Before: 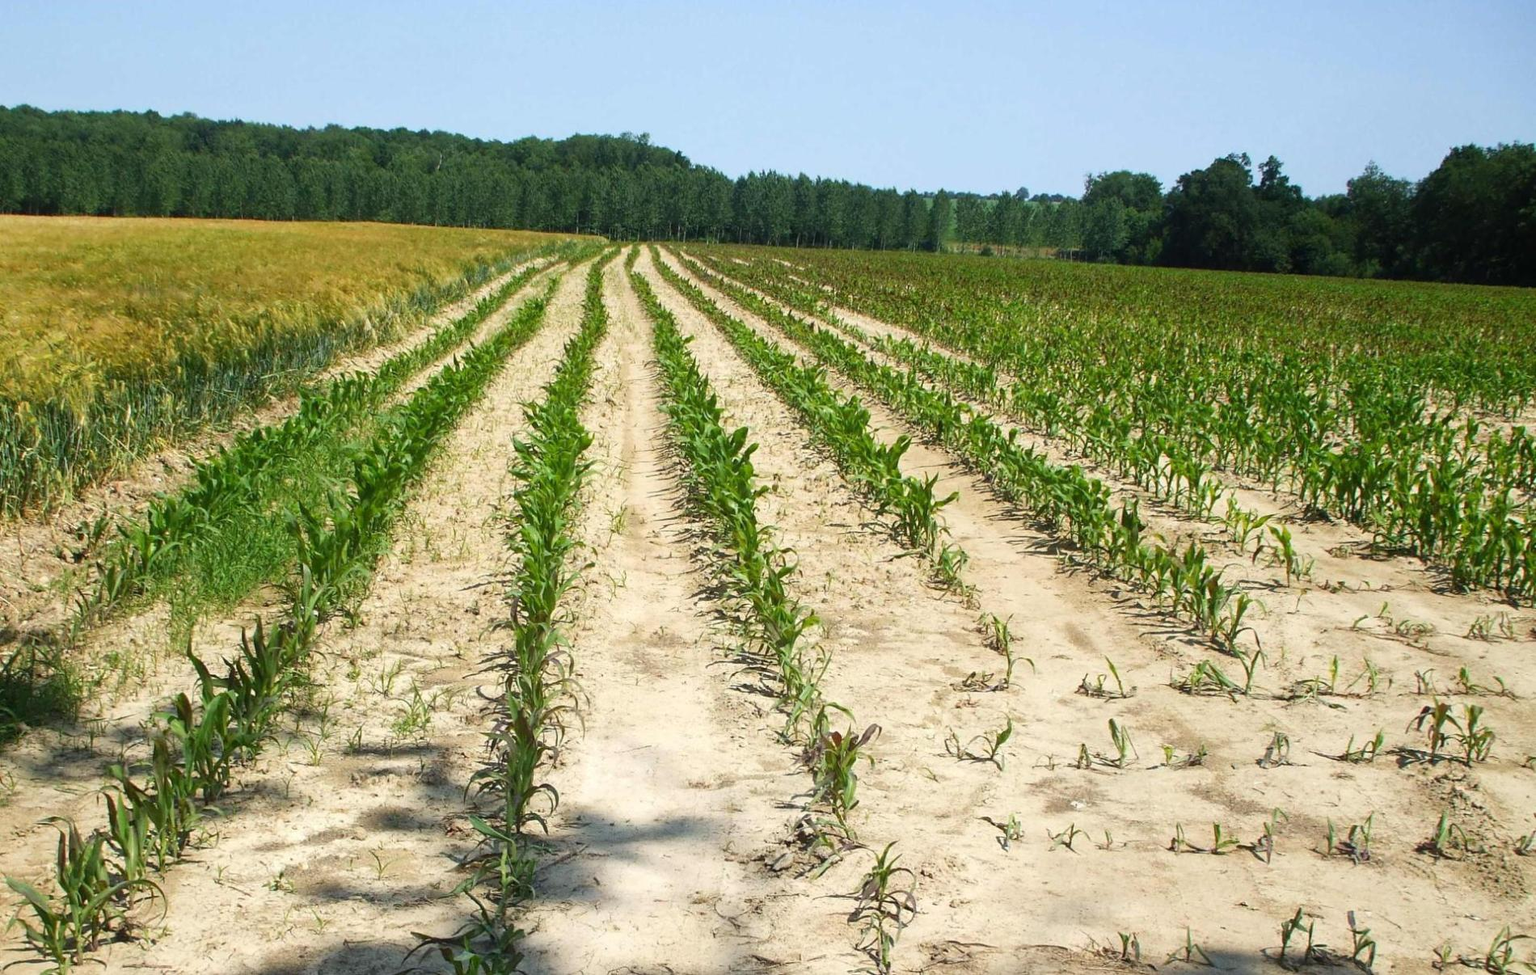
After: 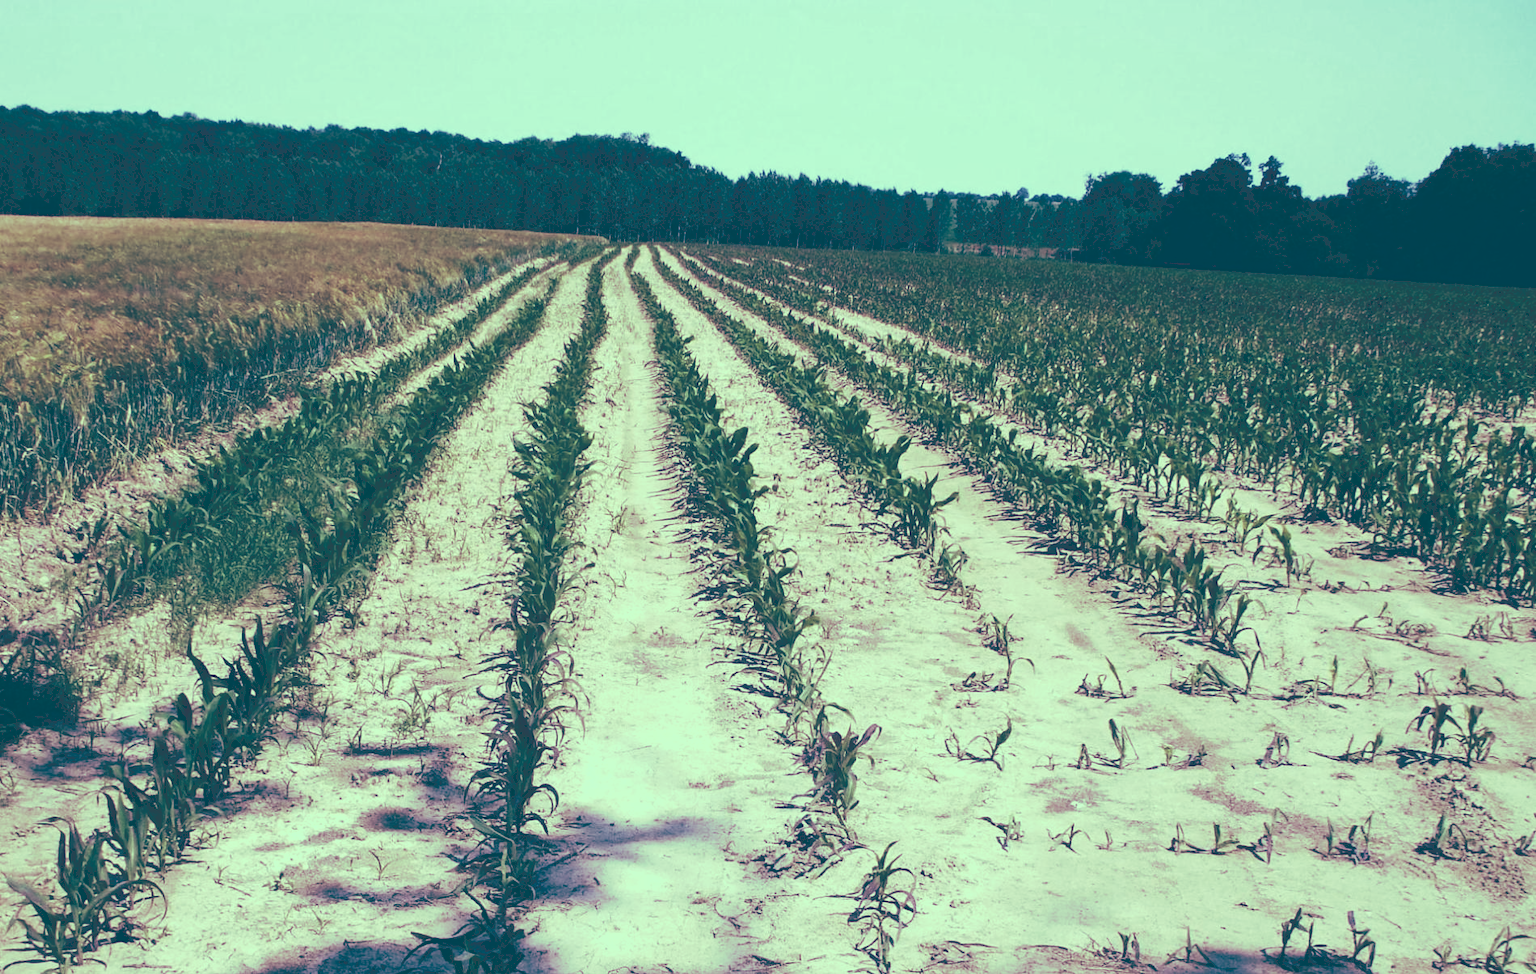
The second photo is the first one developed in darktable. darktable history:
tone curve: curves: ch0 [(0, 0) (0.003, 0.235) (0.011, 0.235) (0.025, 0.235) (0.044, 0.235) (0.069, 0.235) (0.1, 0.237) (0.136, 0.239) (0.177, 0.243) (0.224, 0.256) (0.277, 0.287) (0.335, 0.329) (0.399, 0.391) (0.468, 0.476) (0.543, 0.574) (0.623, 0.683) (0.709, 0.778) (0.801, 0.869) (0.898, 0.924) (1, 1)], preserve colors none
color look up table: target L [98.12, 96.98, 95.43, 86.76, 76.42, 69.15, 55.44, 50.05, 41.63, 39.73, 23.13, 201.49, 75.6, 67.93, 58.93, 59.84, 54.34, 51.11, 54.14, 44.94, 43.96, 39.98, 32.23, 30.46, 12.53, 16.77, 97.01, 96.76, 84.78, 75.81, 69.64, 75.2, 58.84, 63.98, 49.07, 35.79, 34.51, 38.21, 34.88, 20.42, 12.74, 15.46, 87.88, 80.12, 69.76, 59.67, 55.76, 54.47, 29.29], target a [-44.58, -49.64, -59.56, -55.26, -25.81, -31.66, -10.88, -28.08, -23.15, -1.934, -58.91, 0, 0.121, 12.87, 3.447, 4.503, 29.51, 46.04, 13.11, 7.381, 43.52, 23.8, 6.538, 25.44, -32.68, -43.89, -46.43, -46.12, -16.56, 1.342, -9.115, 1.473, 33.12, -11.48, 22.85, -4.546, 25.62, 17.78, -0.868, -51.42, -31.82, -37.86, -50.67, -28.08, -33.5, -12.19, -11.58, -16.21, -22.65], target b [34.58, 45.43, 29.33, 24.35, 17.62, 27.66, 8.154, 8.557, -10.18, -7.207, -19.05, -0.001, 7.479, 17.7, 23.25, 7.226, 4.461, 13.78, -5.663, -12.58, -10.07, -10.62, -5.482, -7.401, -32.9, -28.9, 28.76, 27.82, 8.72, 3.568, 0.559, -7.328, -19.89, -23.71, -22.76, -32.72, -27.44, -48.49, -36.95, -27.04, -36.81, -37.3, 13.9, 2.044, -1.892, -7.708, -16.72, -27.19, -24.32], num patches 49
